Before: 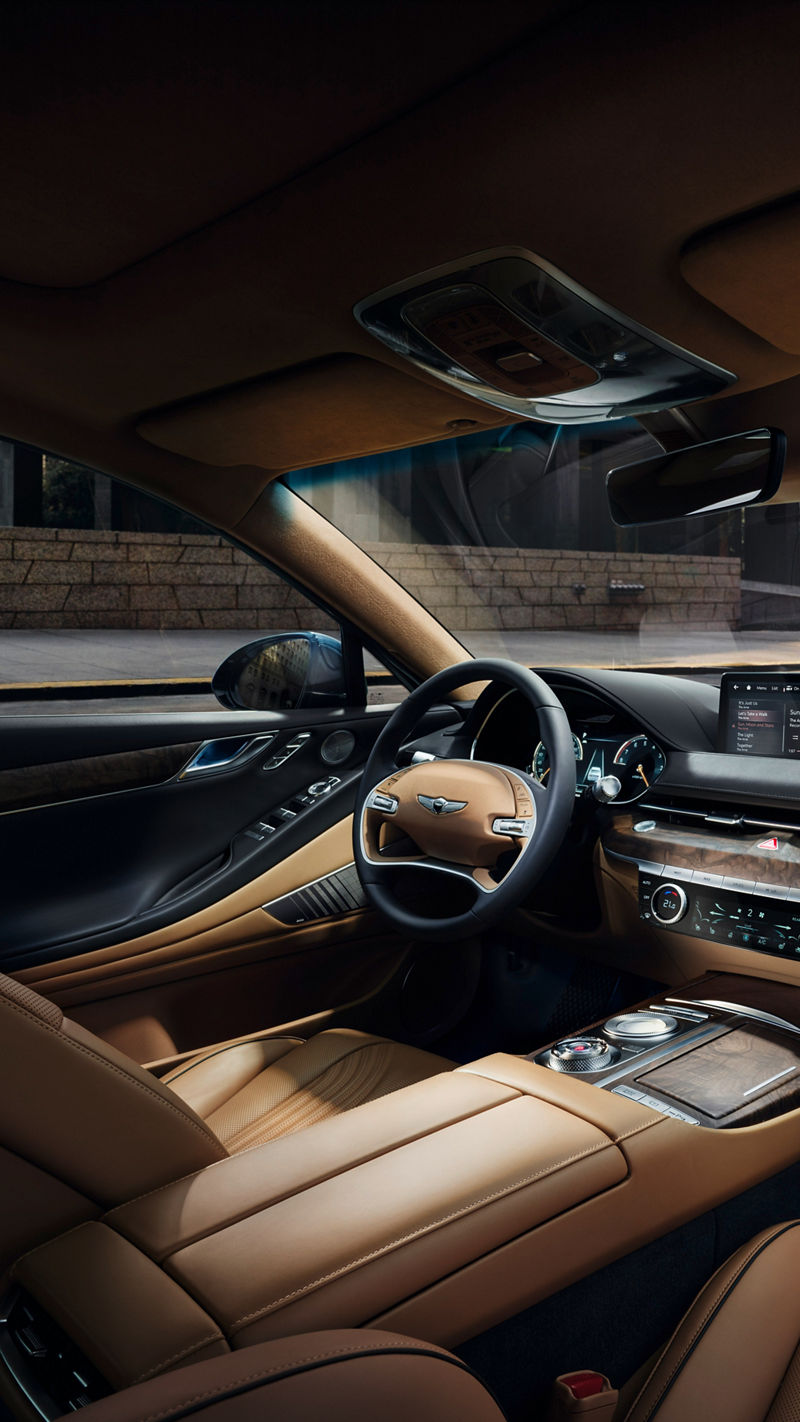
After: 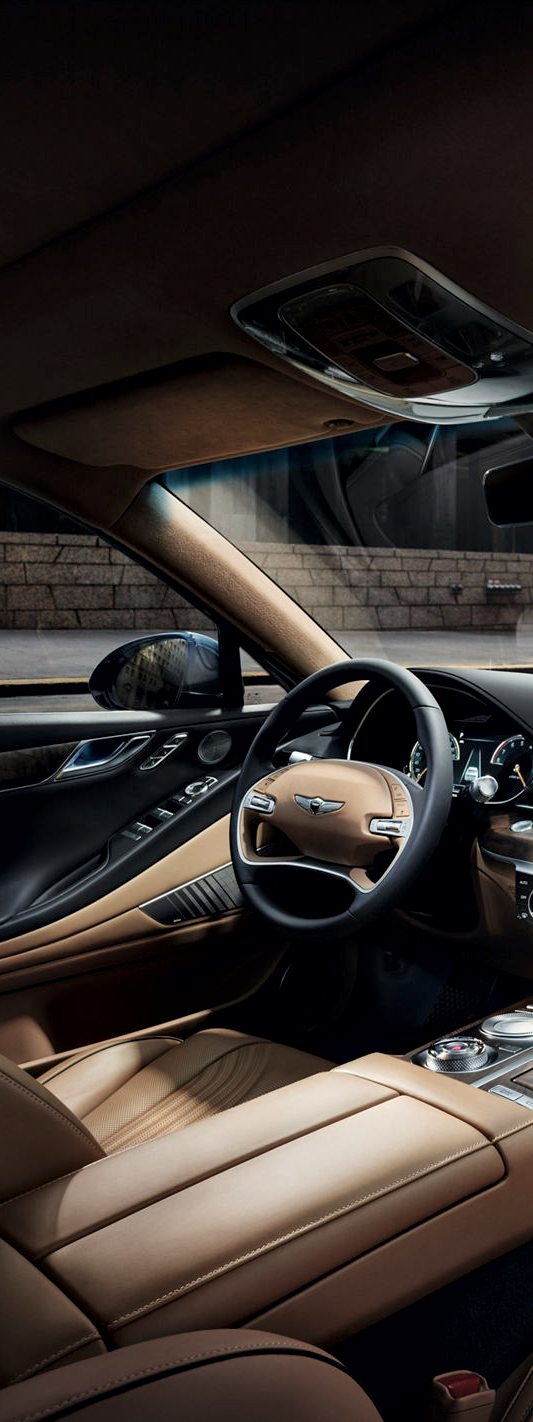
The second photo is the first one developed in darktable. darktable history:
crop: left 15.419%, right 17.914%
color balance: input saturation 80.07%
local contrast: mode bilateral grid, contrast 25, coarseness 47, detail 151%, midtone range 0.2
